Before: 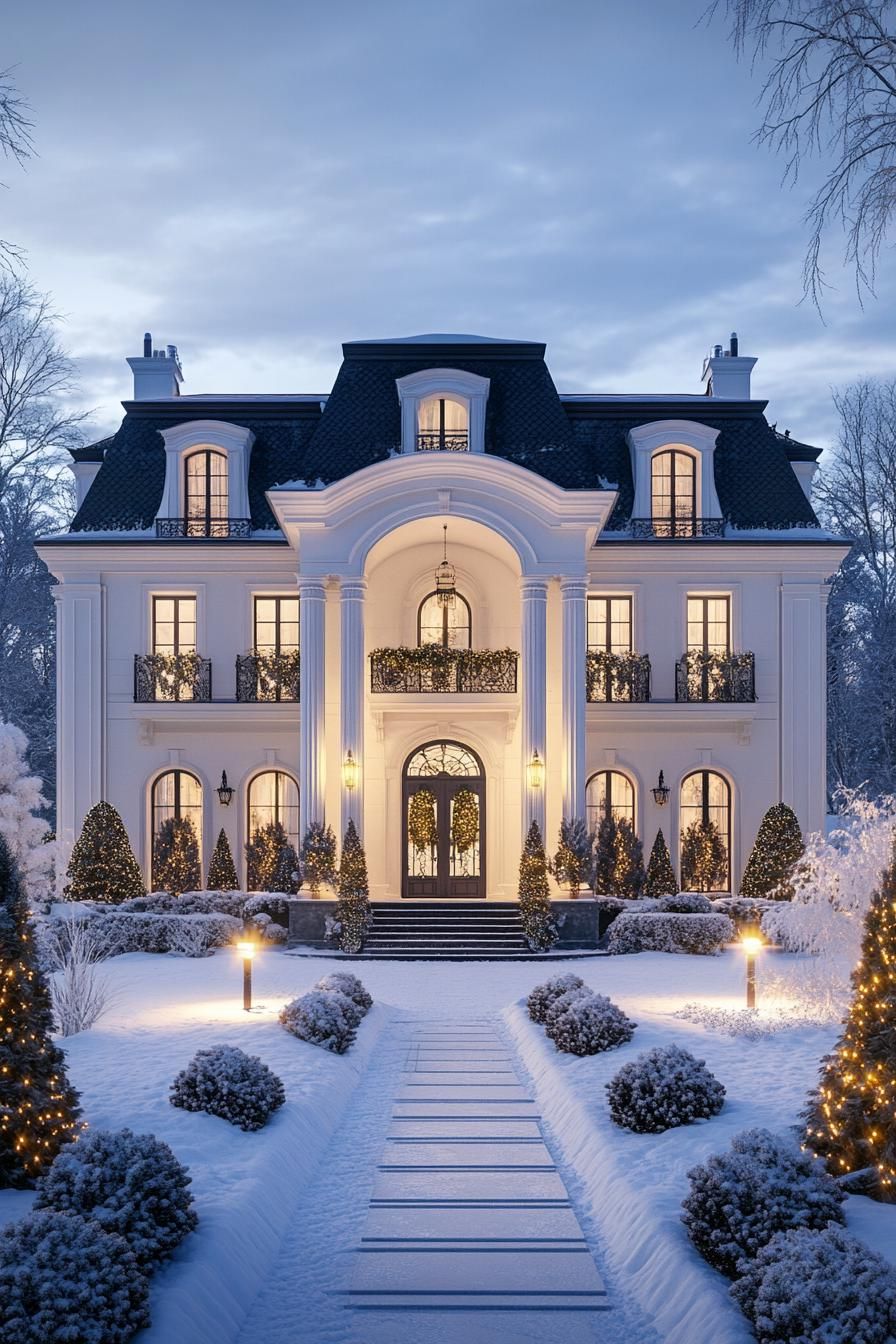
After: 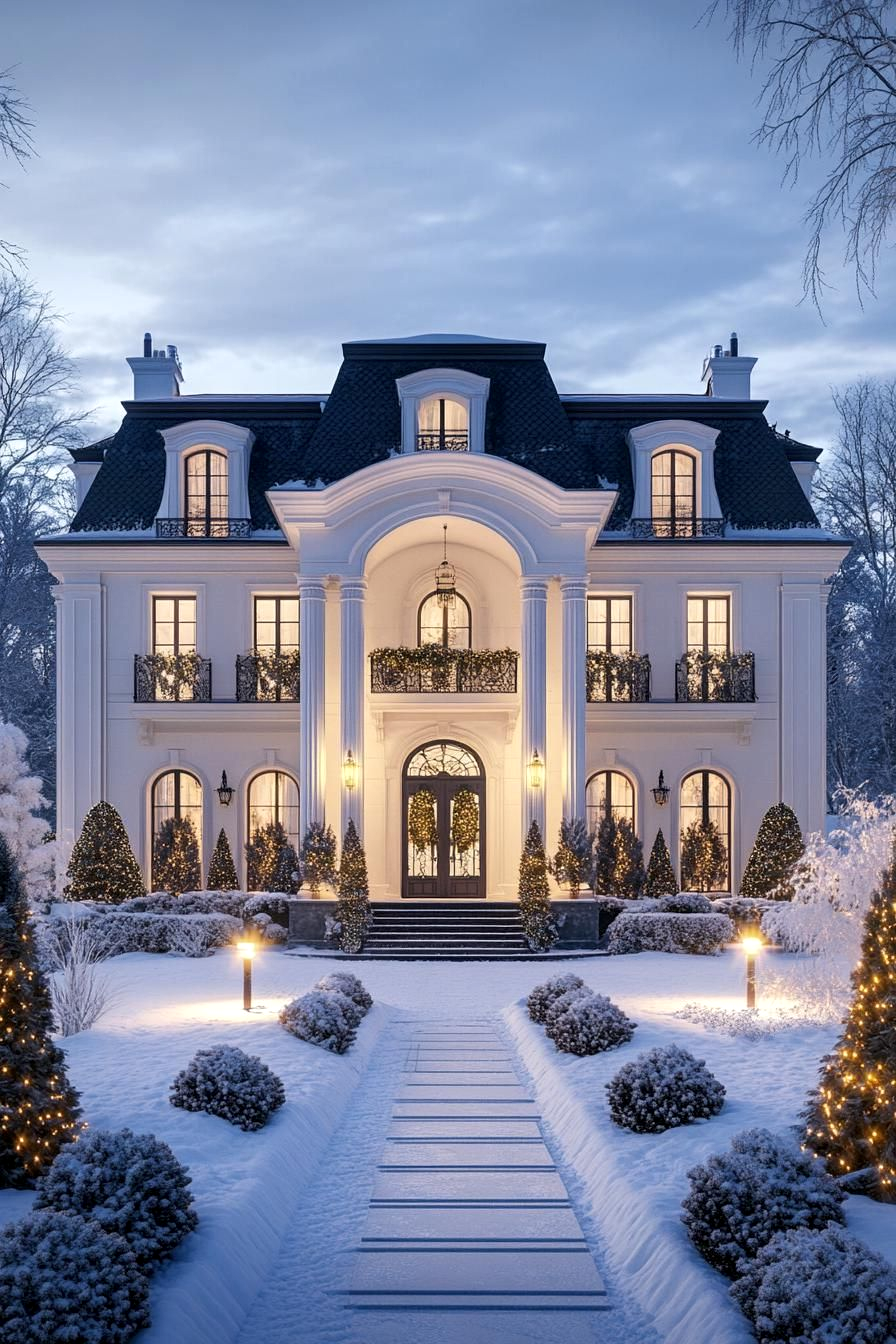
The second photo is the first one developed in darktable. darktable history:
local contrast: highlights 107%, shadows 100%, detail 120%, midtone range 0.2
